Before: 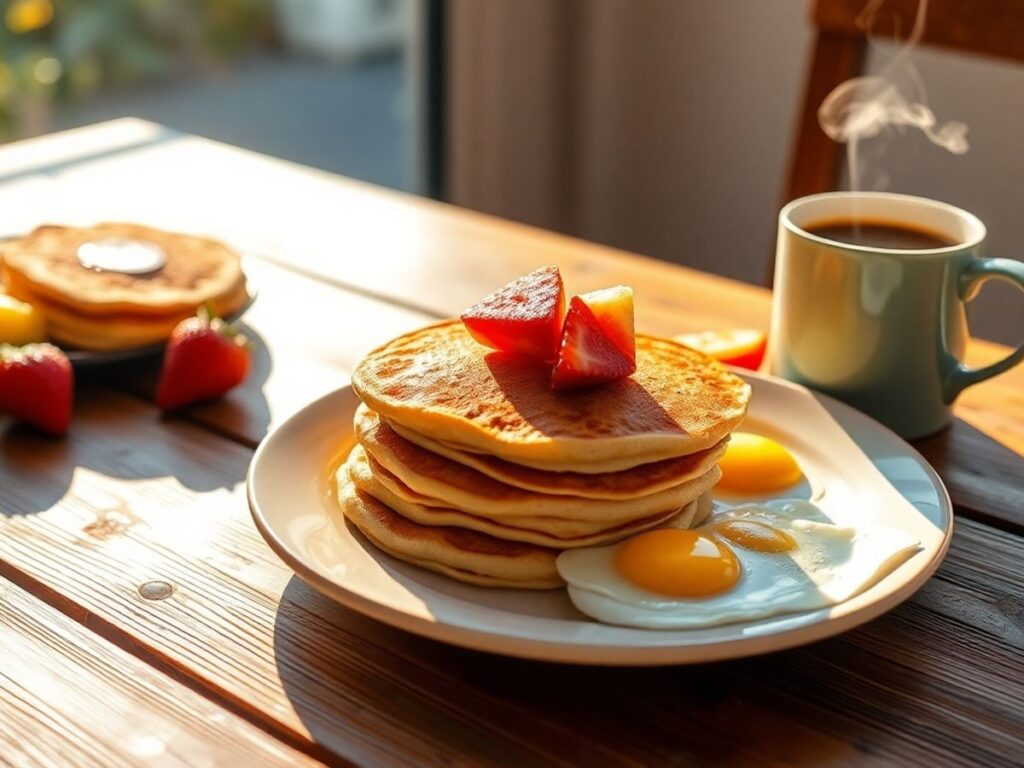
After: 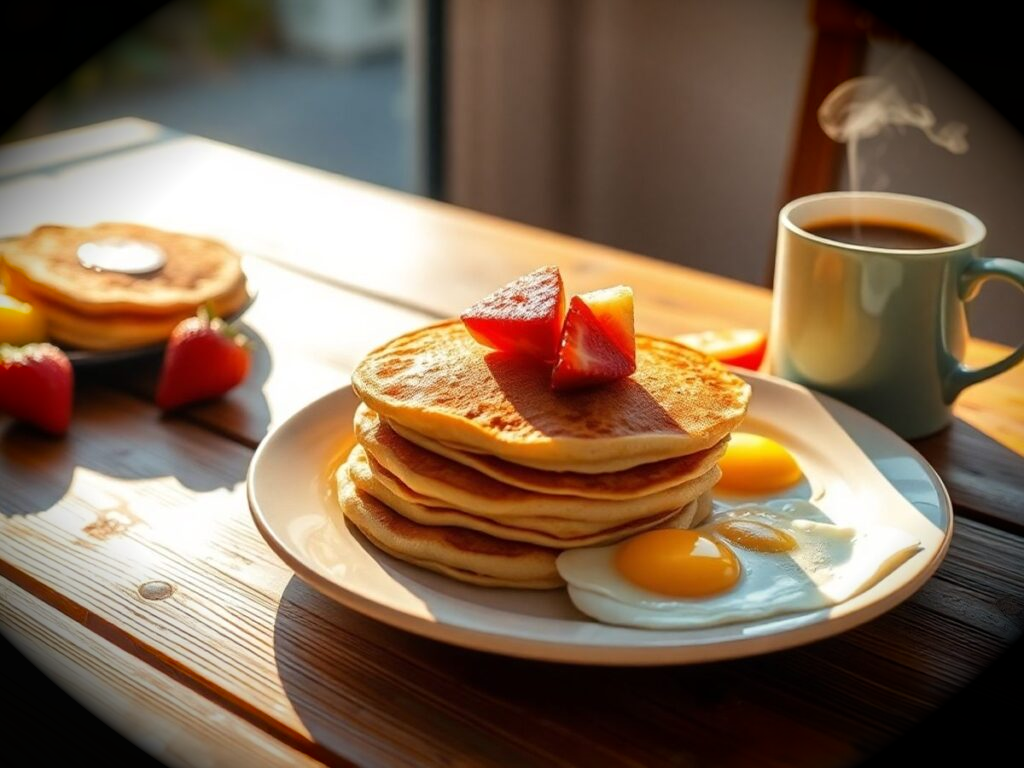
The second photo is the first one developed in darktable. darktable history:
vignetting: fall-off start 90.34%, fall-off radius 38.87%, brightness -0.999, saturation 0.492, width/height ratio 1.223, shape 1.29
